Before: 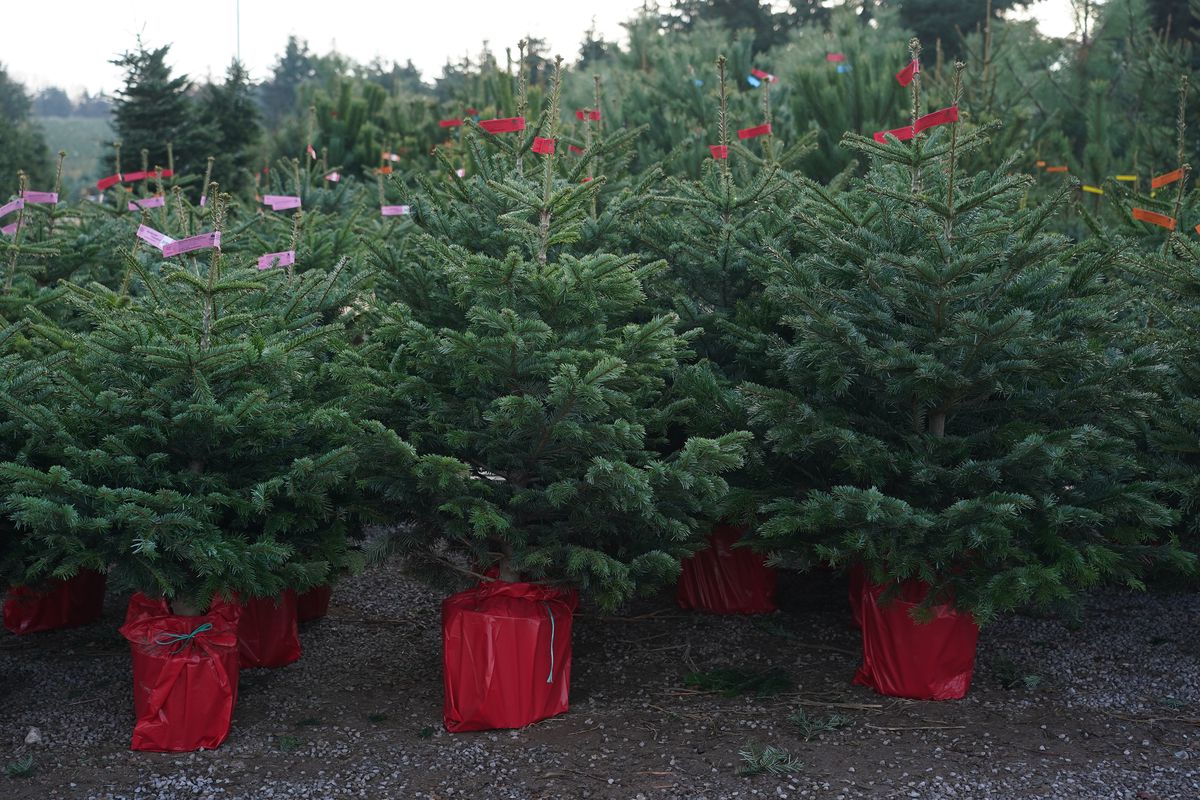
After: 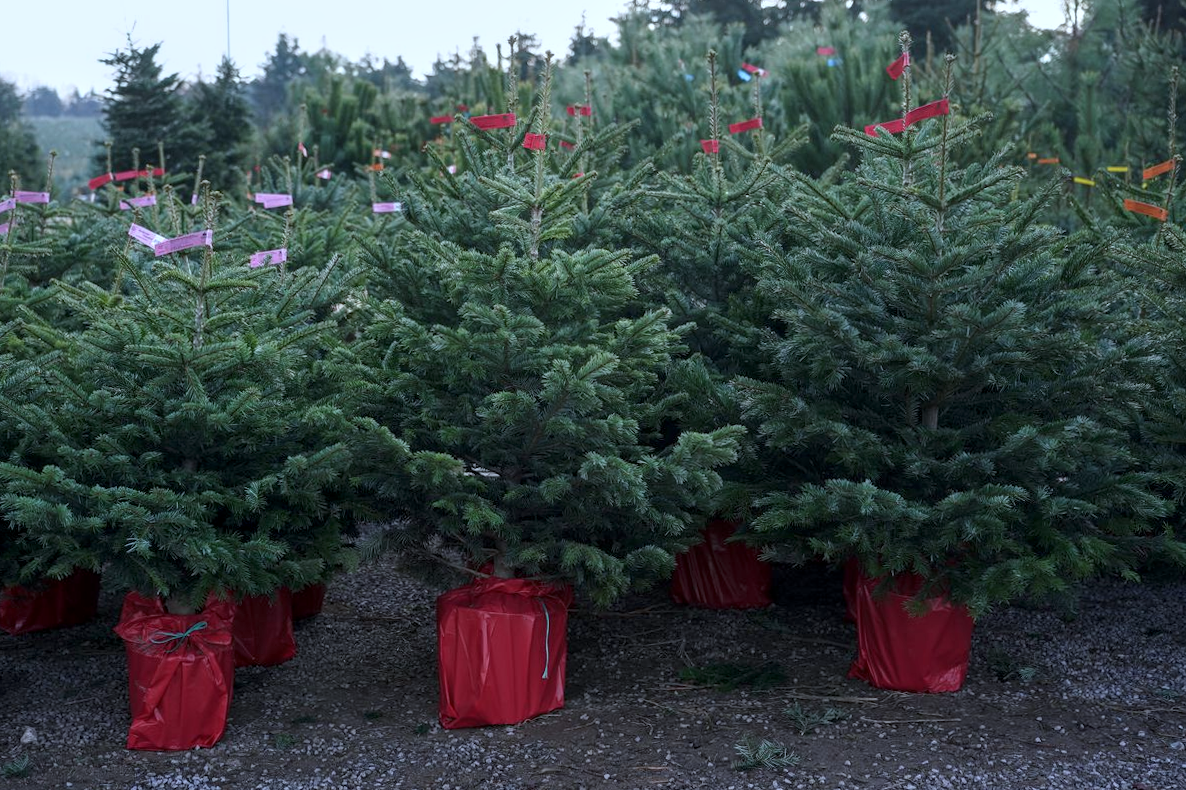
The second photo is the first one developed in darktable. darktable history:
local contrast: highlights 25%, detail 130%
white balance: red 0.931, blue 1.11
rotate and perspective: rotation -0.45°, automatic cropping original format, crop left 0.008, crop right 0.992, crop top 0.012, crop bottom 0.988
